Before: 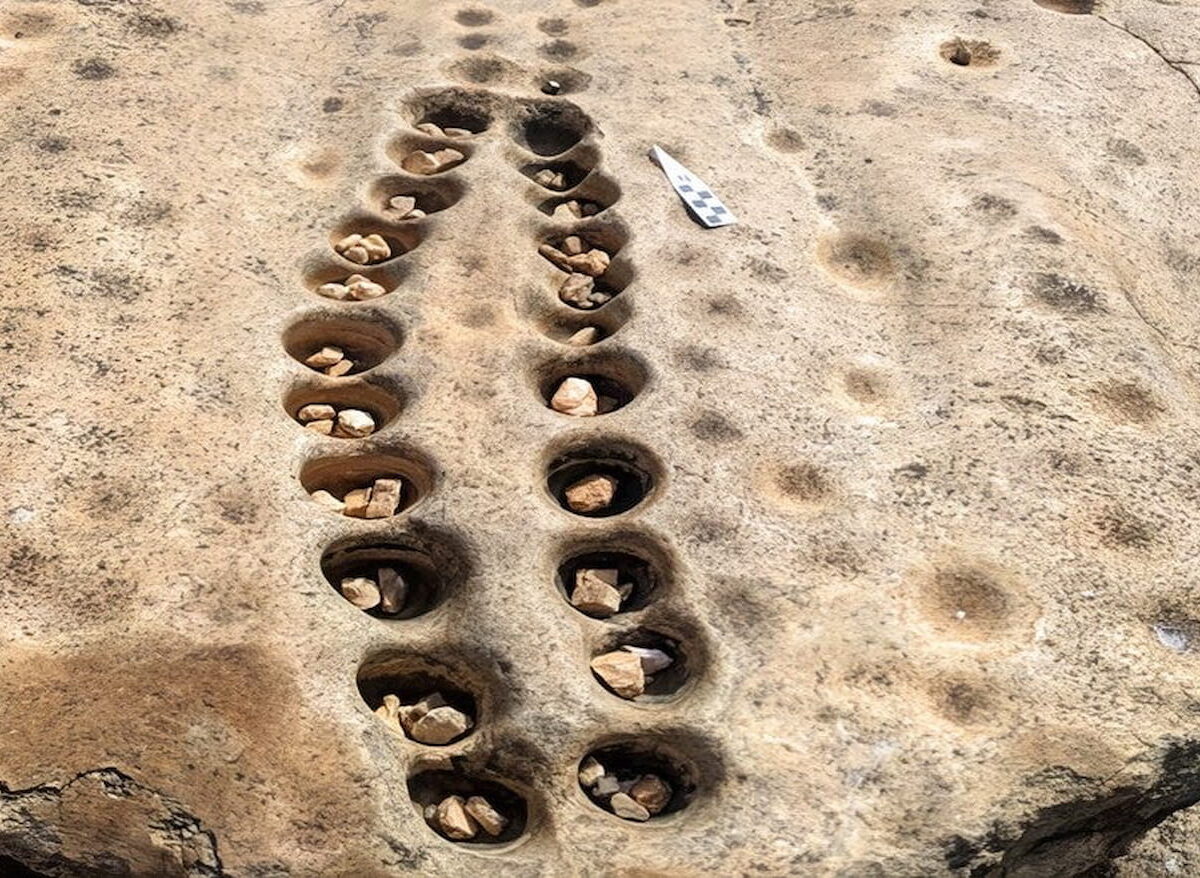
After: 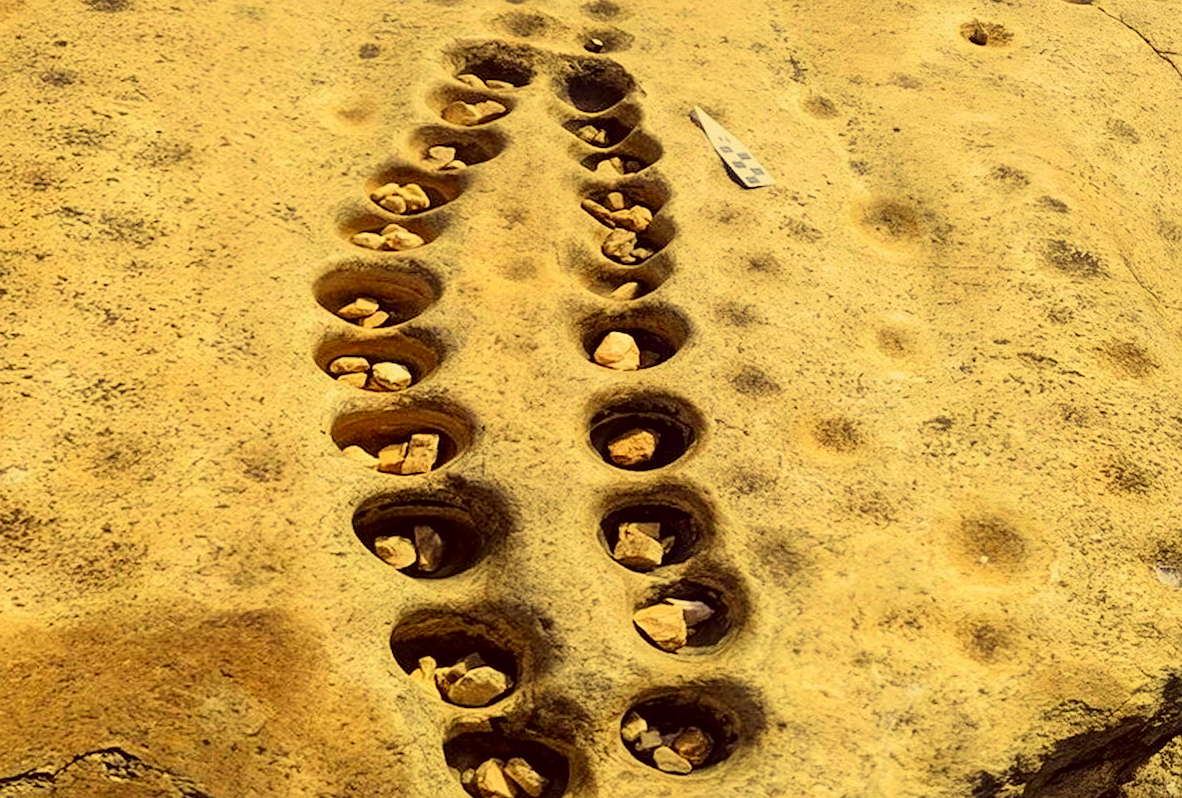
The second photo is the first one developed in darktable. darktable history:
sharpen: amount 0.2
rotate and perspective: rotation -0.013°, lens shift (vertical) -0.027, lens shift (horizontal) 0.178, crop left 0.016, crop right 0.989, crop top 0.082, crop bottom 0.918
tone curve: curves: ch0 [(0, 0) (0.091, 0.066) (0.184, 0.16) (0.491, 0.519) (0.748, 0.765) (1, 0.919)]; ch1 [(0, 0) (0.179, 0.173) (0.322, 0.32) (0.424, 0.424) (0.502, 0.504) (0.56, 0.575) (0.631, 0.675) (0.777, 0.806) (1, 1)]; ch2 [(0, 0) (0.434, 0.447) (0.497, 0.498) (0.539, 0.566) (0.676, 0.691) (1, 1)], color space Lab, independent channels, preserve colors none
color correction: highlights a* -0.482, highlights b* 40, shadows a* 9.8, shadows b* -0.161
velvia: on, module defaults
